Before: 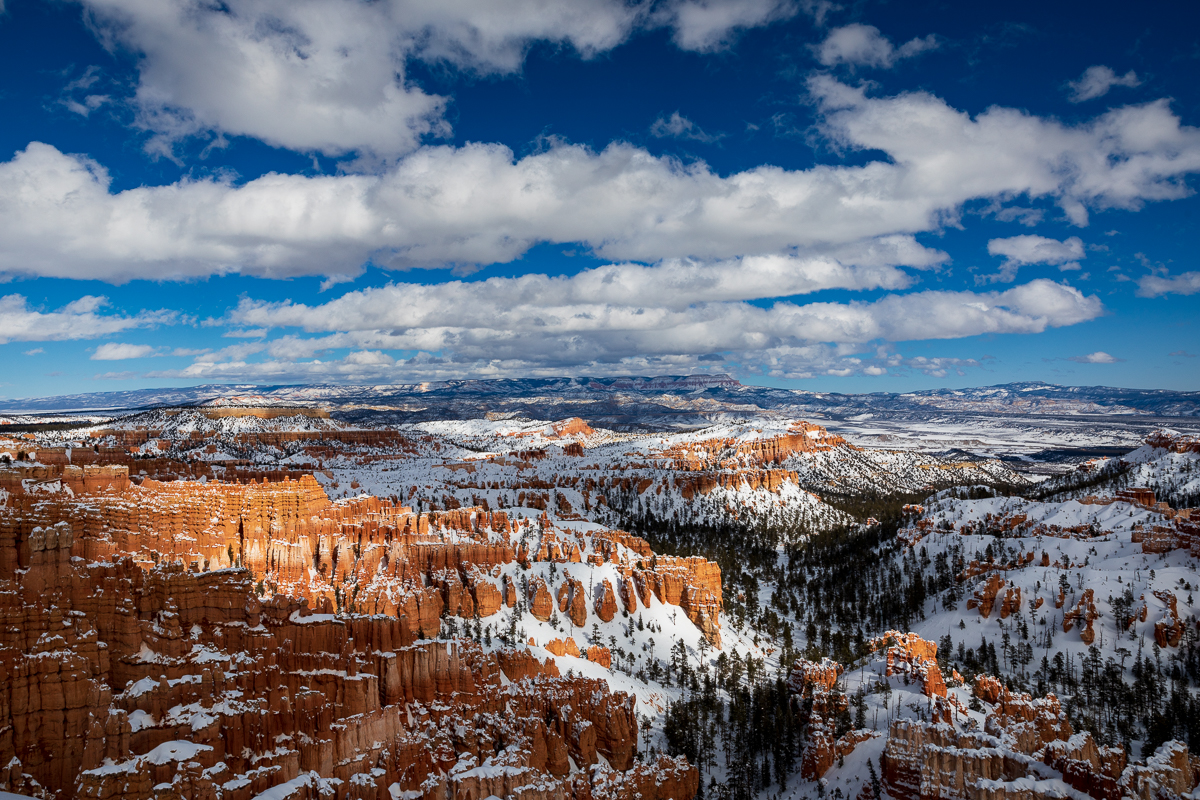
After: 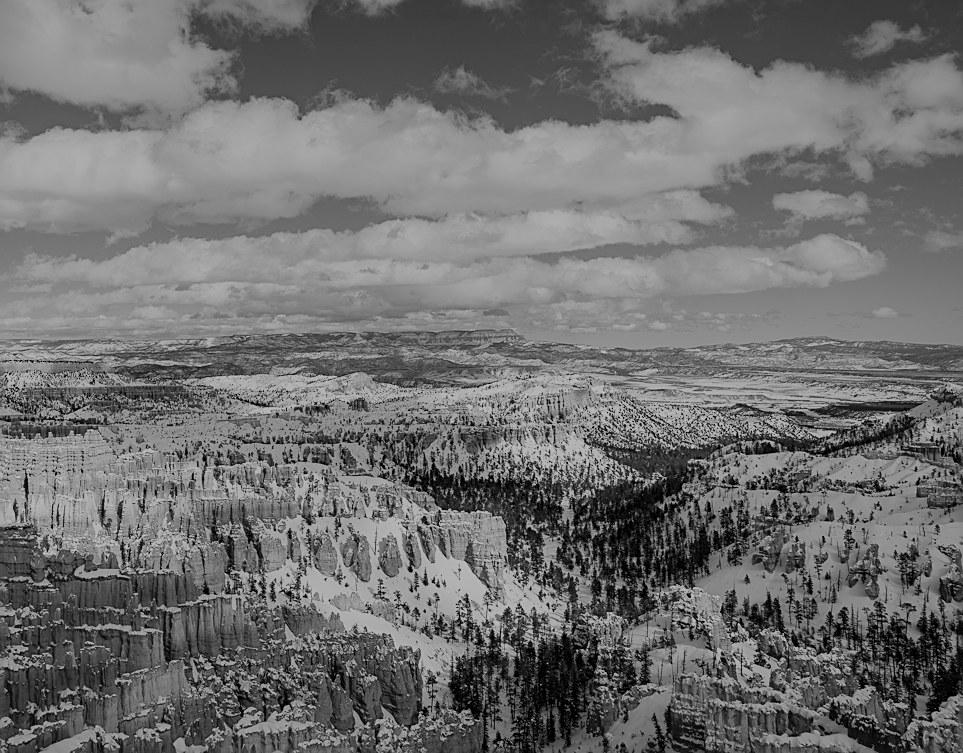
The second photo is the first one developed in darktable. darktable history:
contrast brightness saturation: brightness 0.18, saturation -0.5
velvia: on, module defaults
sharpen: on, module defaults
monochrome: a -6.99, b 35.61, size 1.4
crop and rotate: left 17.959%, top 5.771%, right 1.742%
color balance rgb: perceptual brilliance grading › global brilliance -48.39%
exposure: black level correction 0, exposure 1.45 EV, compensate exposure bias true, compensate highlight preservation false
white balance: red 1.042, blue 1.17
